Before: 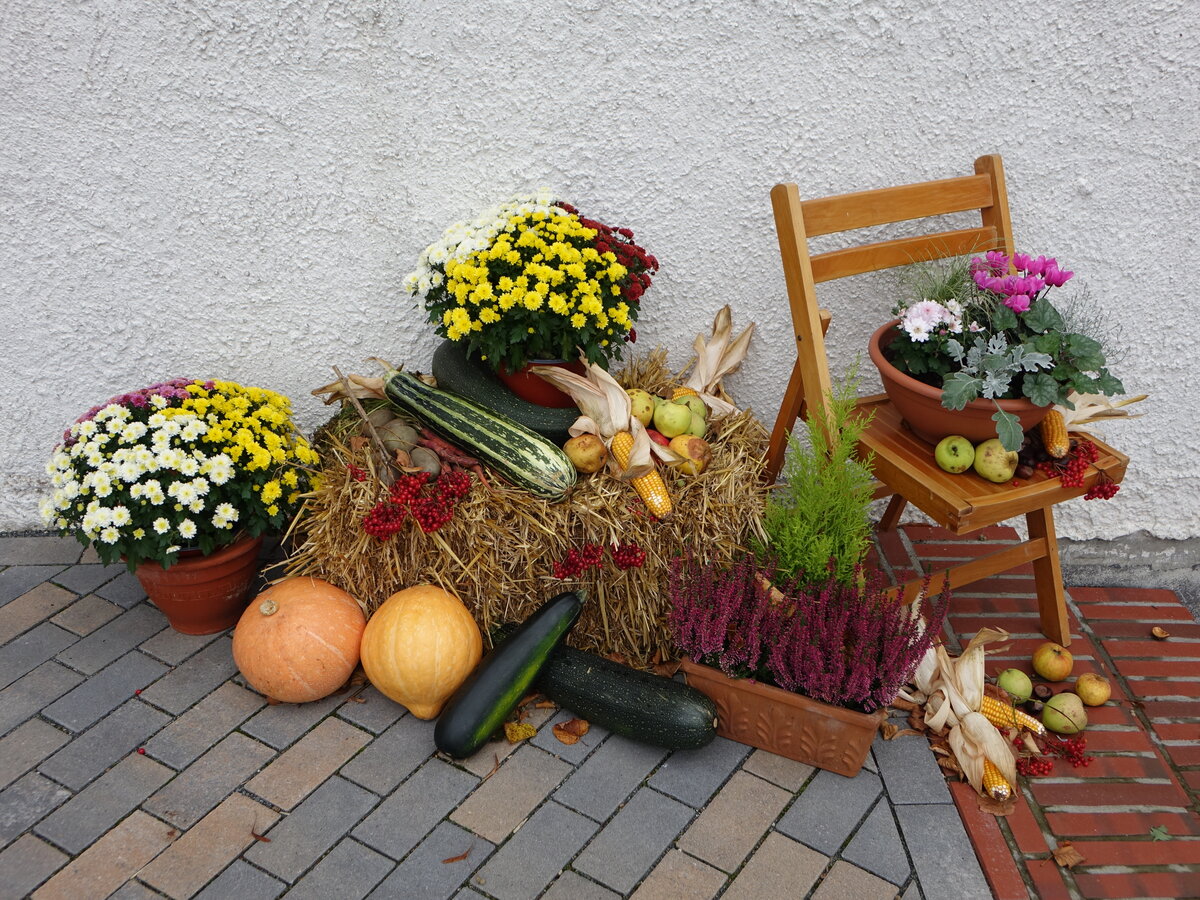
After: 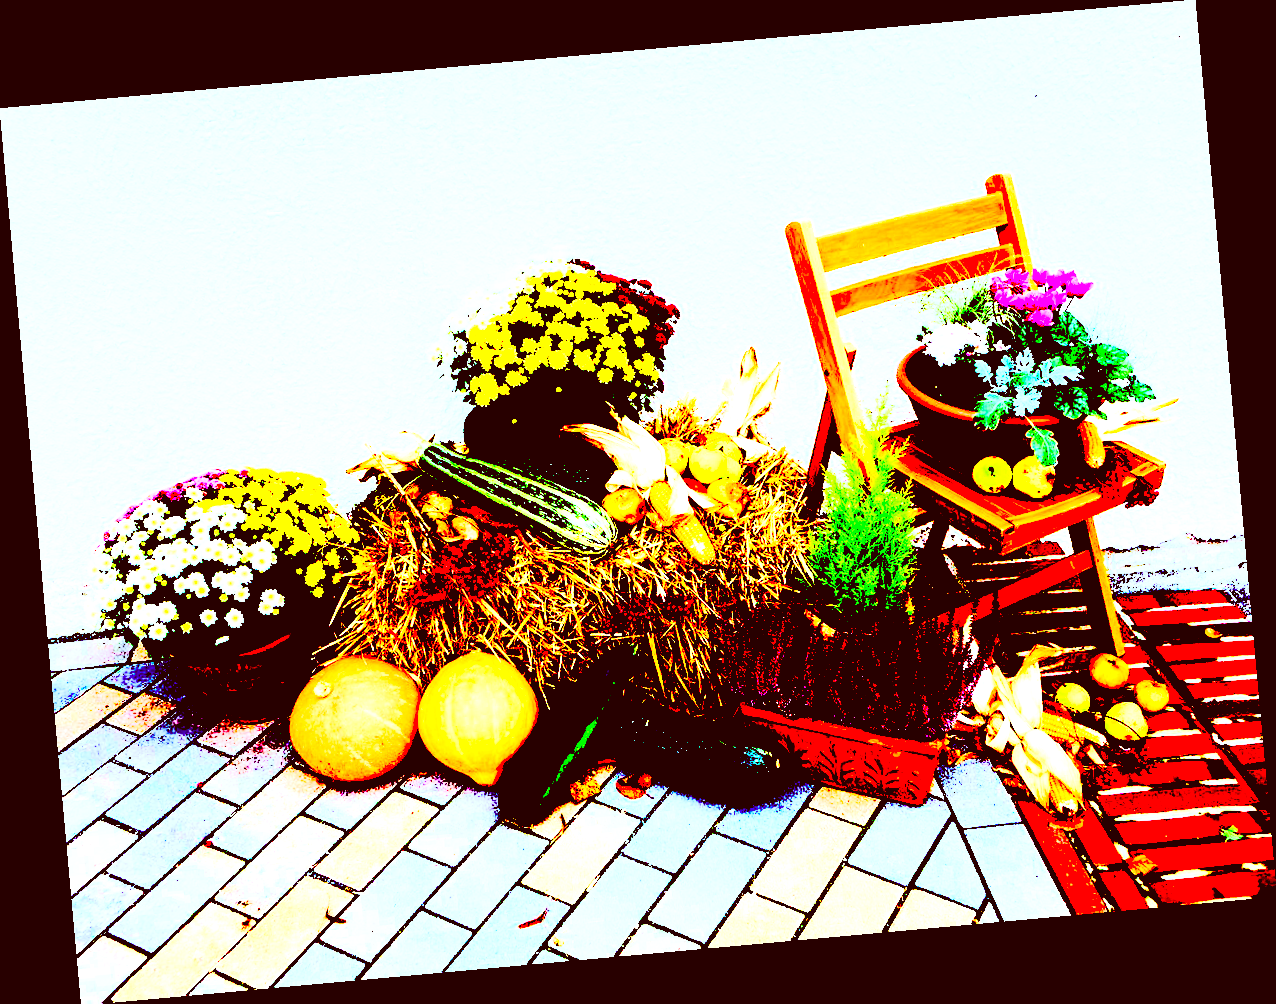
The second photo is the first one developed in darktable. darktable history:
exposure: black level correction 0.1, exposure 3 EV, compensate highlight preservation false
graduated density: hue 238.83°, saturation 50%
white balance: red 0.983, blue 1.036
color correction: highlights a* -7.23, highlights b* -0.161, shadows a* 20.08, shadows b* 11.73
rotate and perspective: rotation -5.2°, automatic cropping off
base curve: curves: ch0 [(0, 0) (0.018, 0.026) (0.143, 0.37) (0.33, 0.731) (0.458, 0.853) (0.735, 0.965) (0.905, 0.986) (1, 1)]
contrast brightness saturation: contrast -0.08, brightness -0.04, saturation -0.11
